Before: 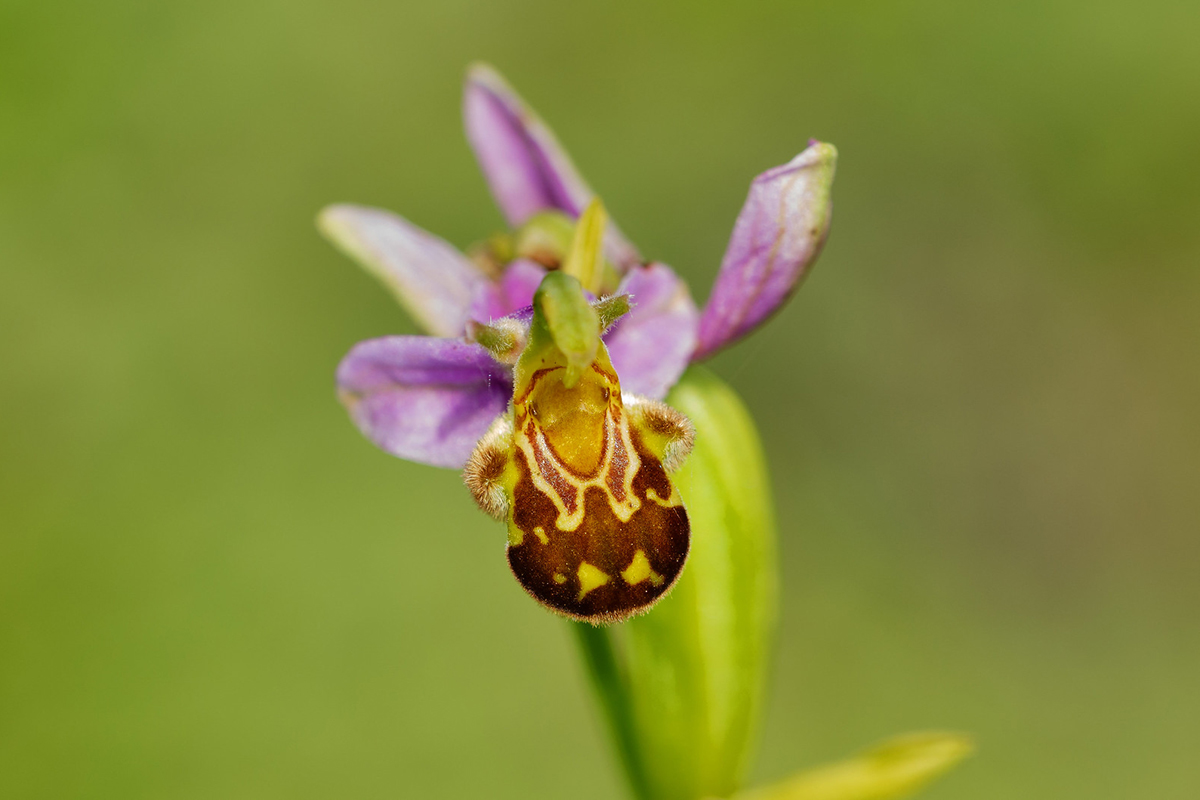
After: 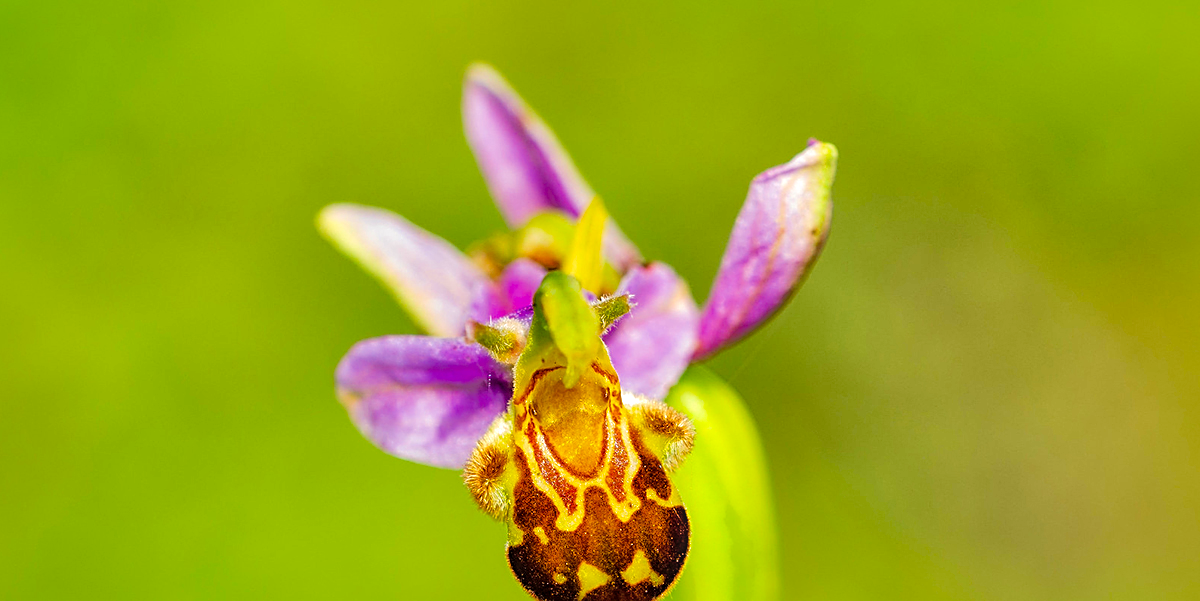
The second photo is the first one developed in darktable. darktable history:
local contrast: detail 130%
crop: bottom 24.768%
shadows and highlights: shadows 39.42, highlights -60.03
color balance rgb: power › hue 309.1°, highlights gain › chroma 0.137%, highlights gain › hue 332.74°, perceptual saturation grading › global saturation 25.674%, contrast 4.845%
sharpen: on, module defaults
tone equalizer: -7 EV 0.157 EV, -6 EV 0.587 EV, -5 EV 1.17 EV, -4 EV 1.33 EV, -3 EV 1.12 EV, -2 EV 0.6 EV, -1 EV 0.167 EV, edges refinement/feathering 500, mask exposure compensation -1.57 EV, preserve details no
color correction: highlights b* 0.036
